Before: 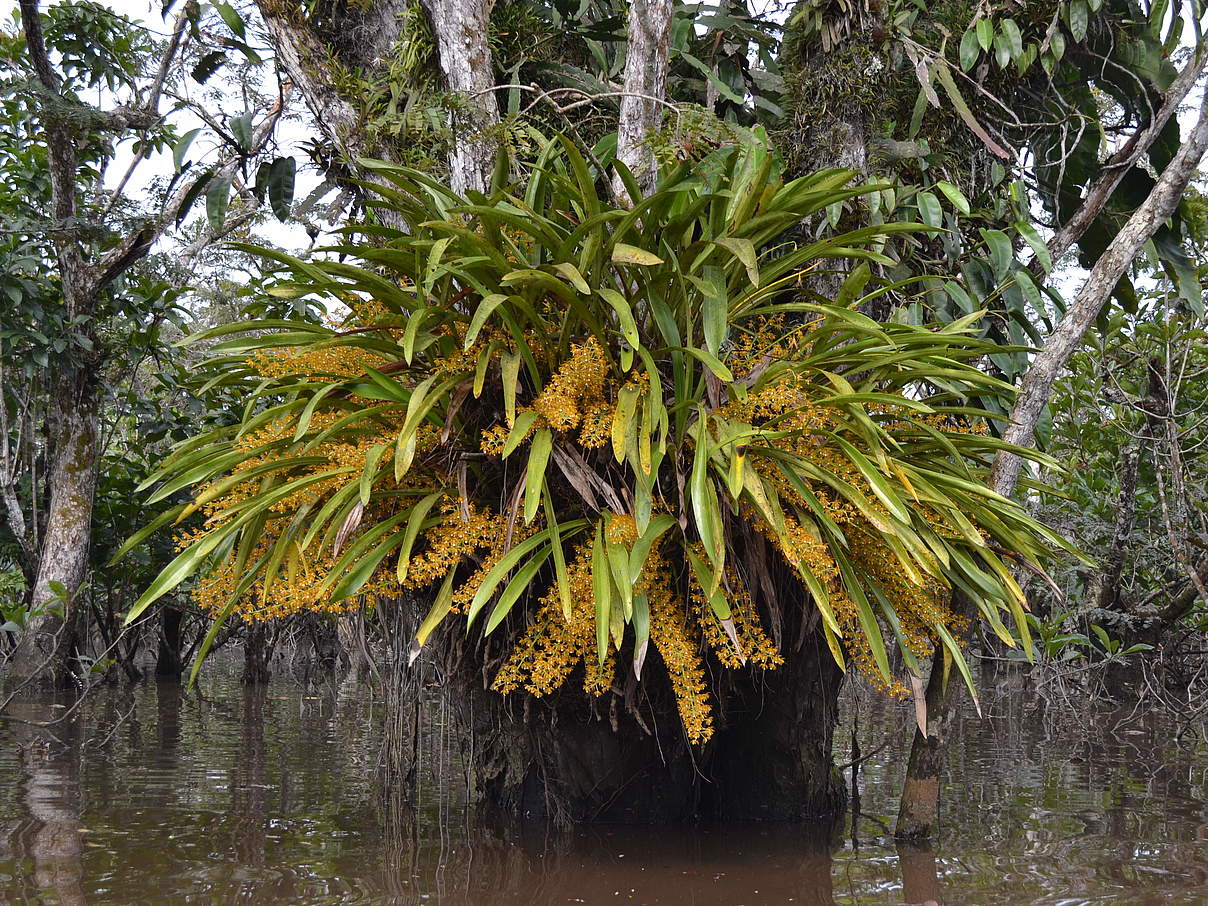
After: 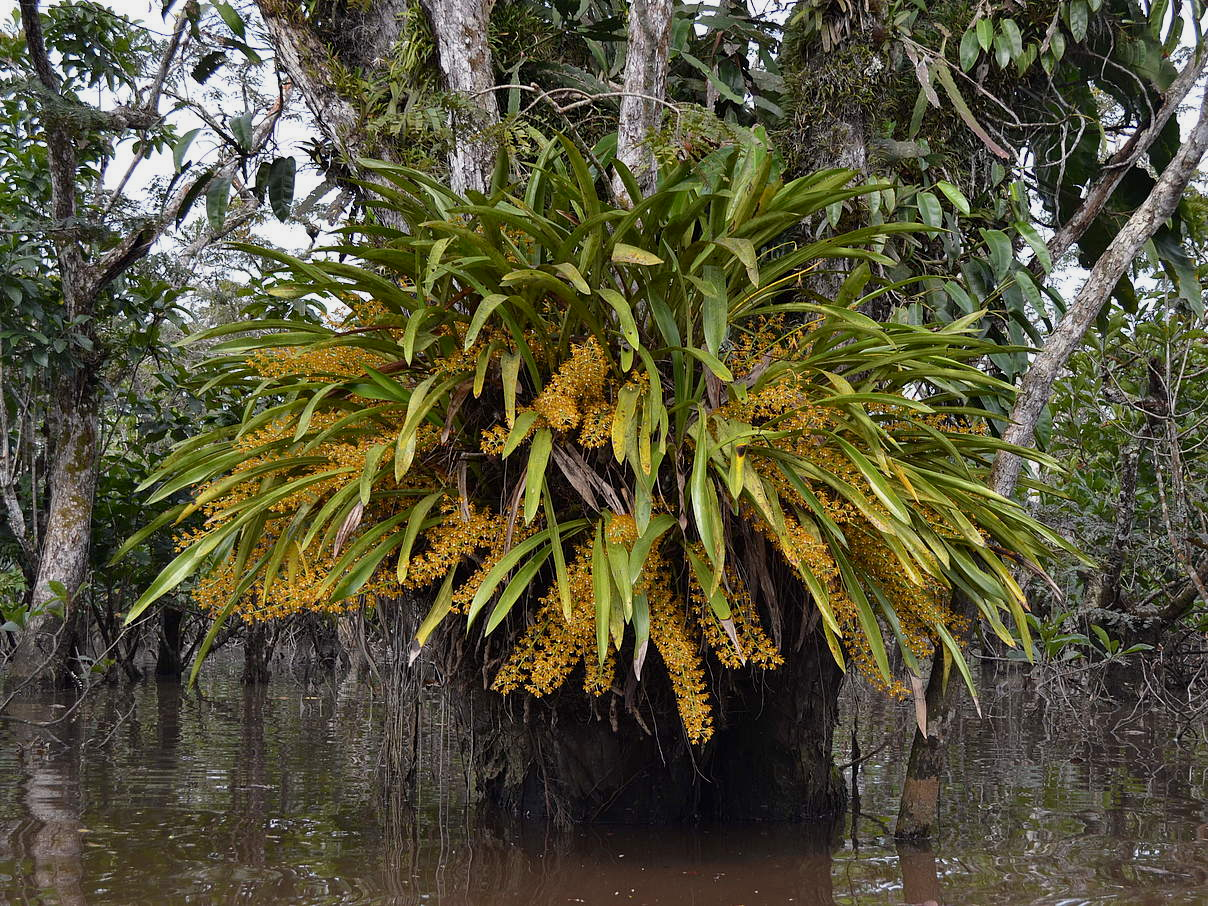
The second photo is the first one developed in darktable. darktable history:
exposure: black level correction 0.001, exposure -0.198 EV, compensate highlight preservation false
